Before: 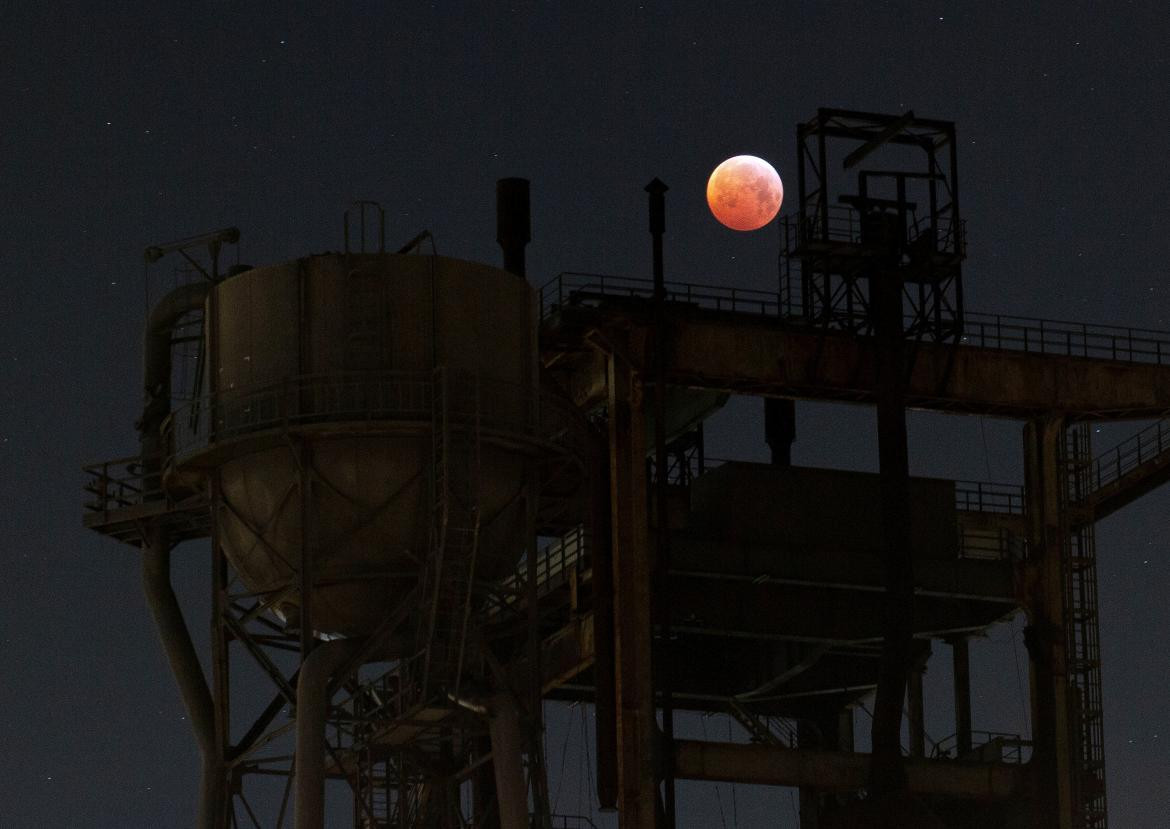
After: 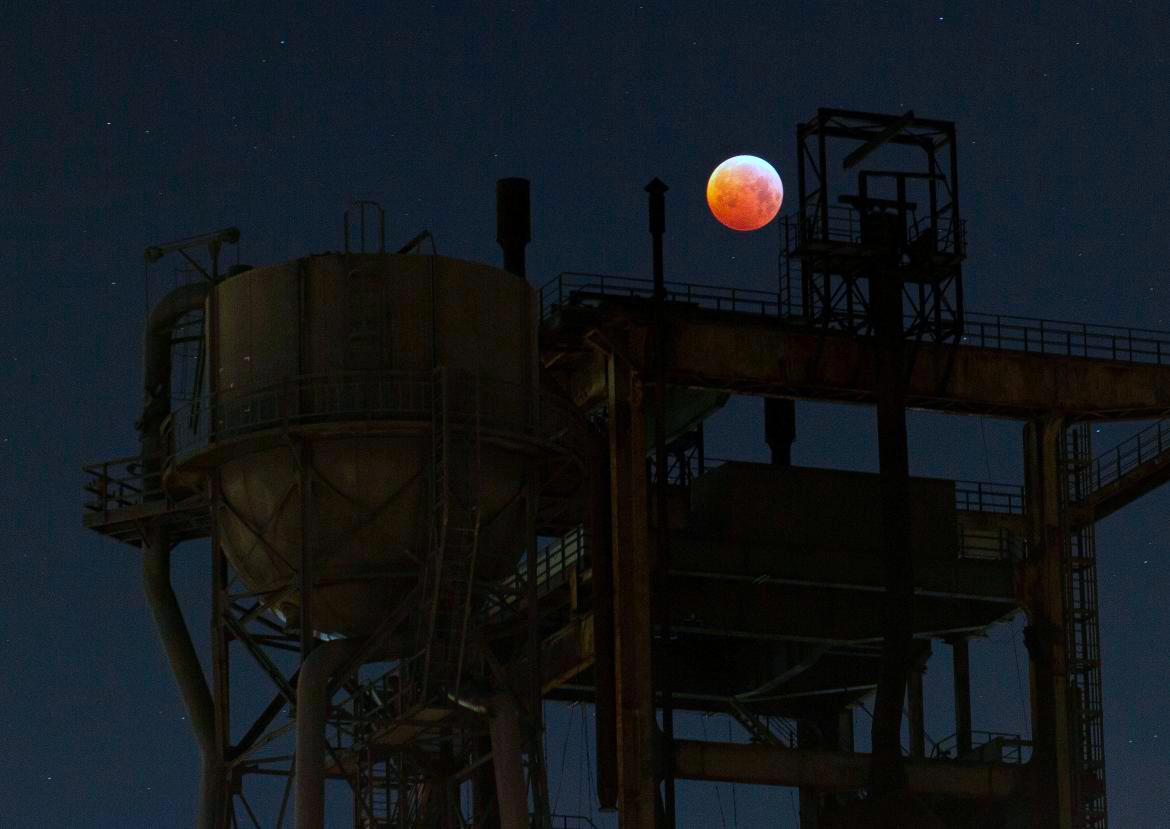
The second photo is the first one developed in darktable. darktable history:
color balance rgb: linear chroma grading › global chroma 15%, perceptual saturation grading › global saturation 30%
color calibration: x 0.367, y 0.376, temperature 4372.25 K
color correction: highlights a* -10.04, highlights b* -10.37
